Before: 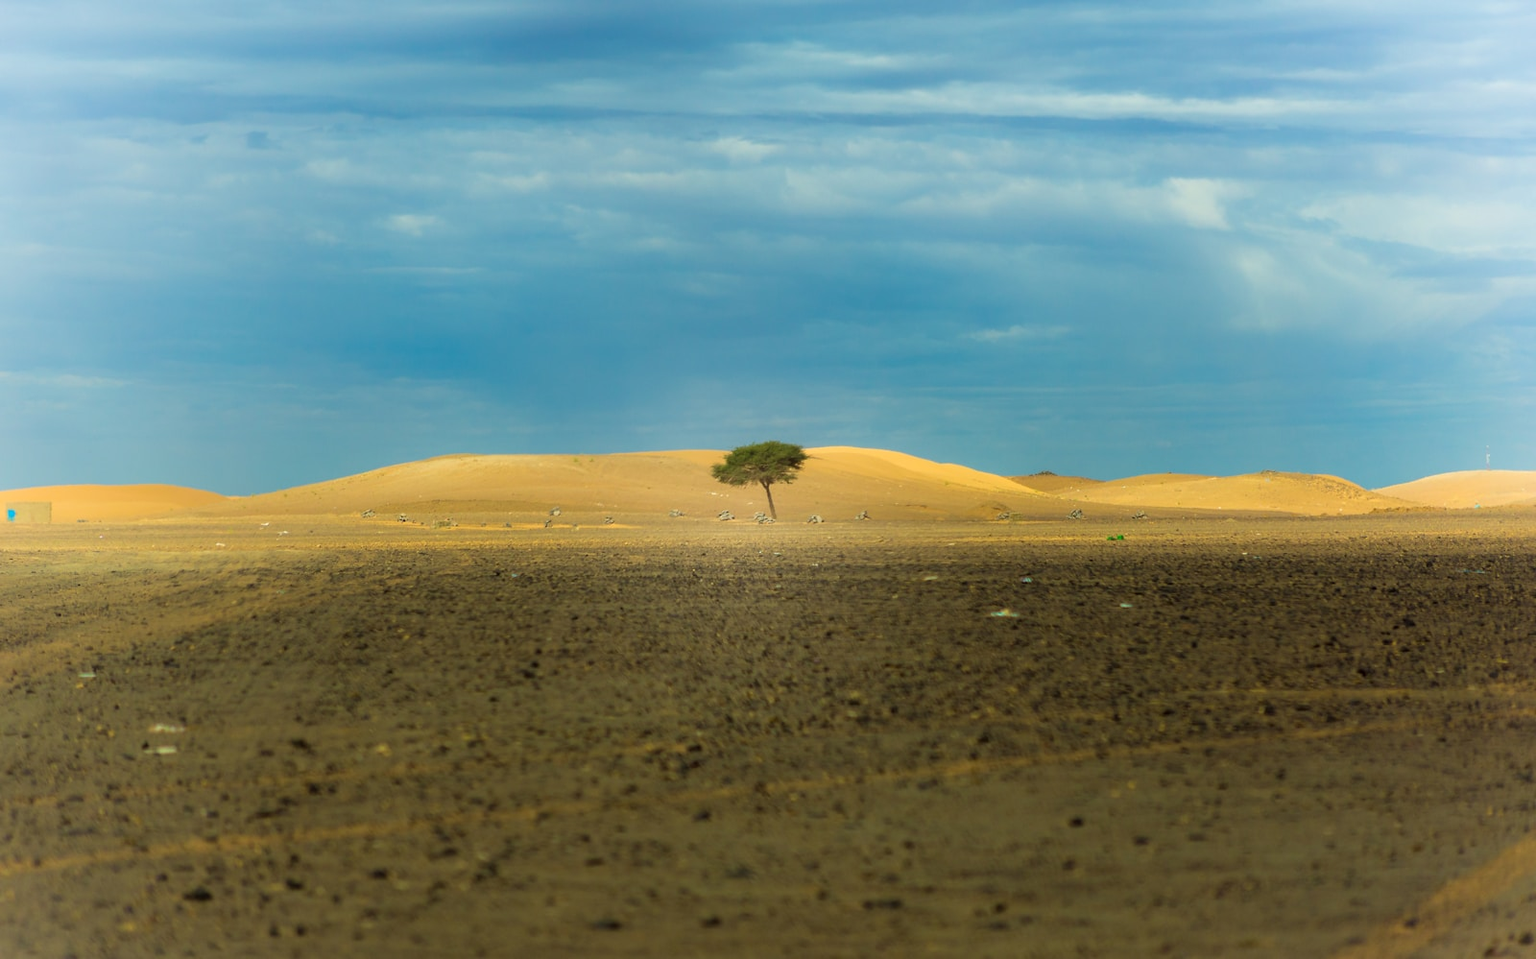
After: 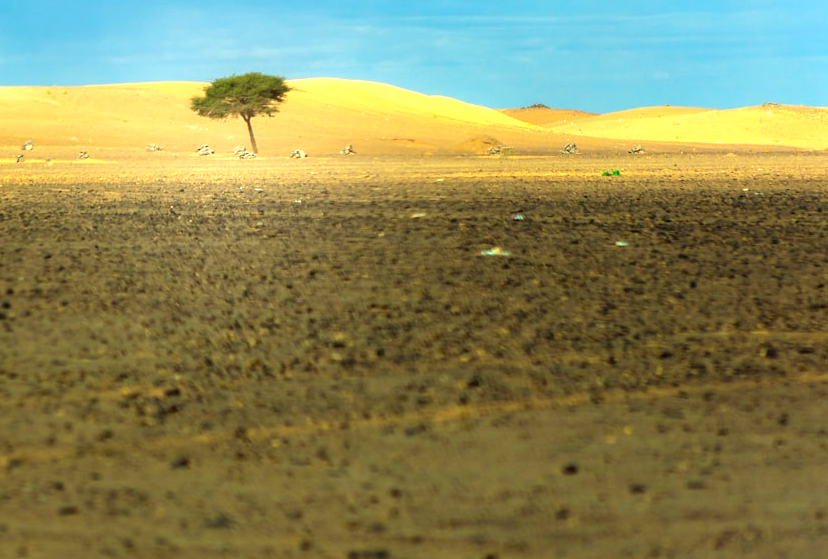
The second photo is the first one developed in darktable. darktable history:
levels: levels [0, 0.374, 0.749]
crop: left 34.479%, top 38.822%, right 13.718%, bottom 5.172%
